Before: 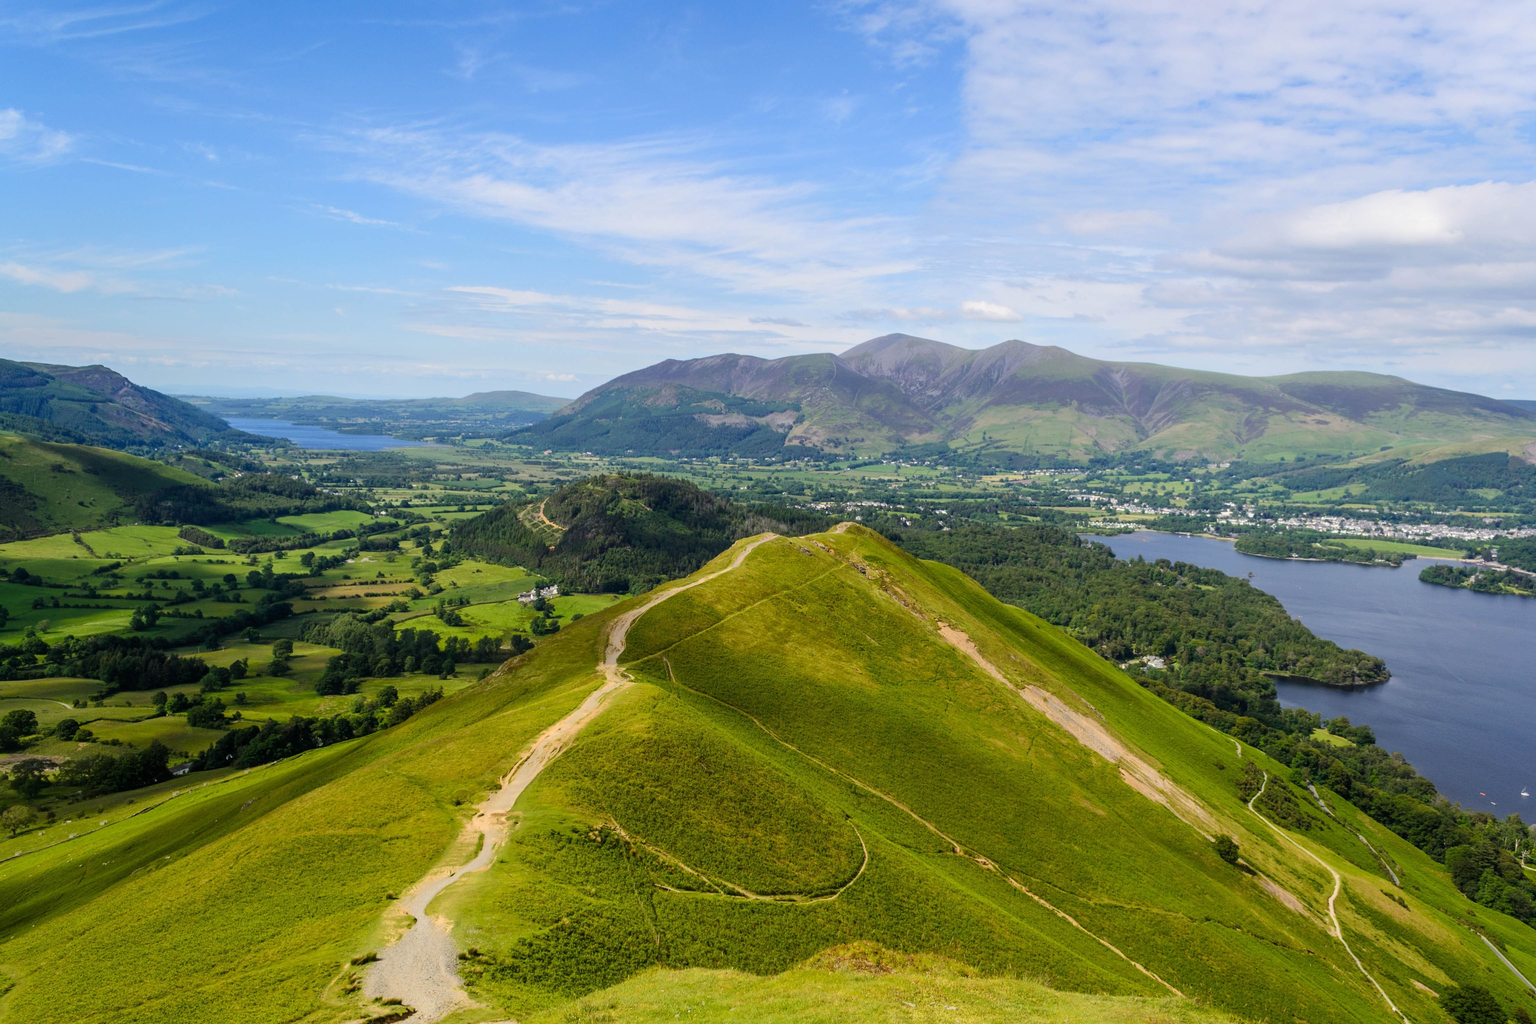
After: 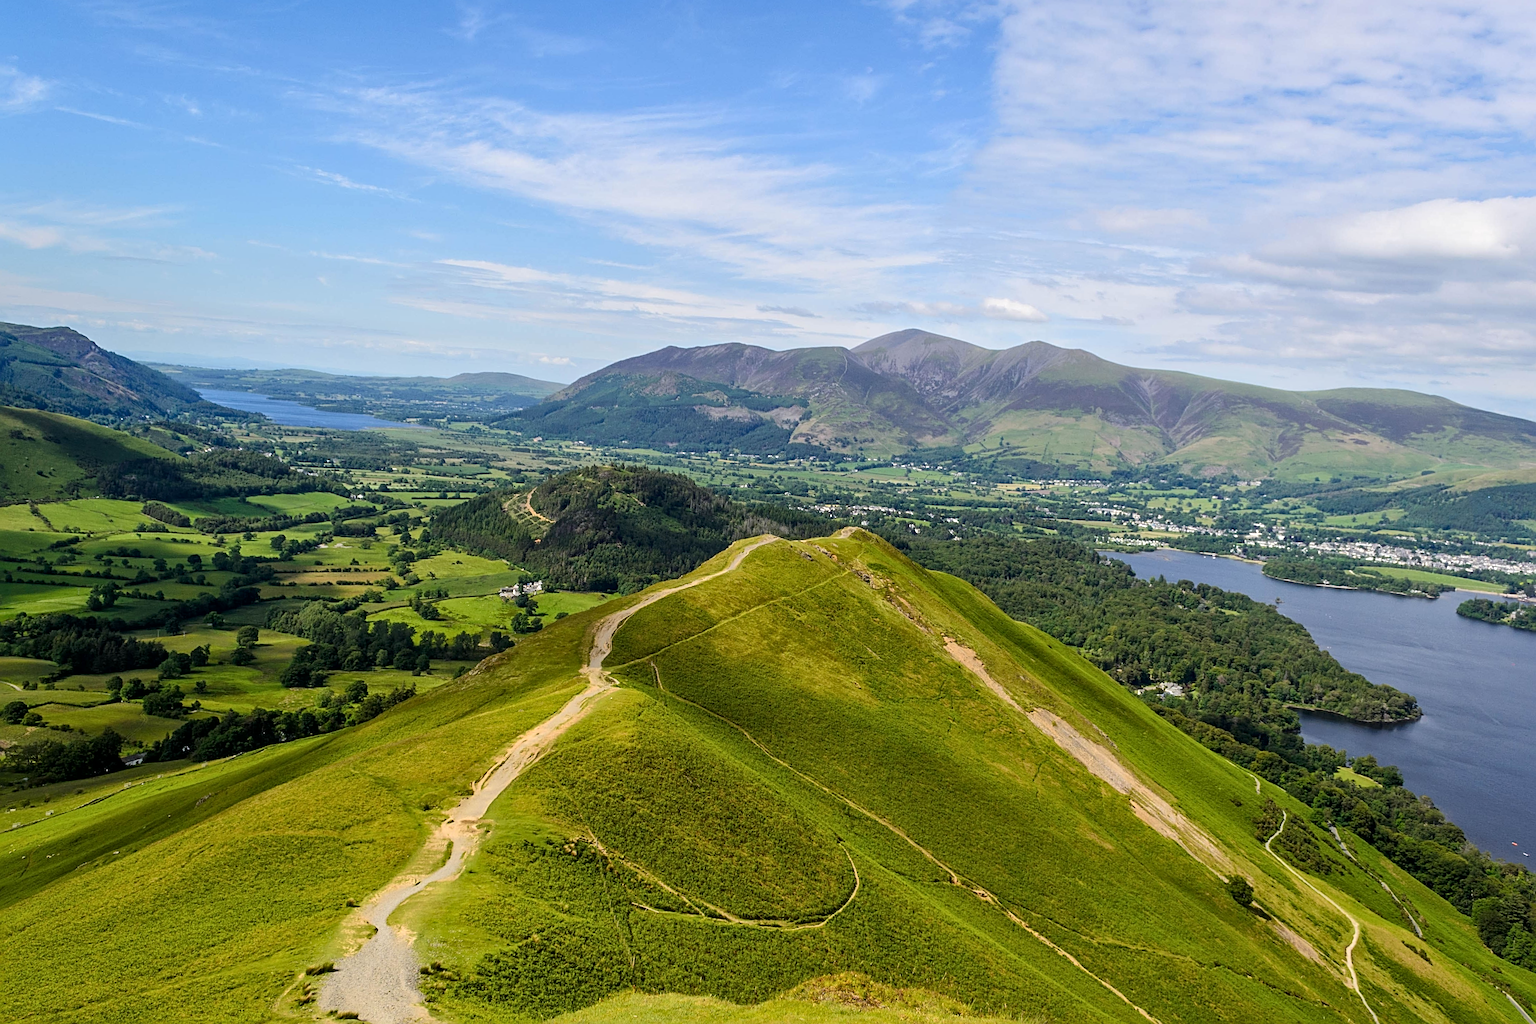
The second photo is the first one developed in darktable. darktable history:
local contrast: mode bilateral grid, contrast 20, coarseness 50, detail 121%, midtone range 0.2
sharpen: radius 4
crop and rotate: angle -2.41°
